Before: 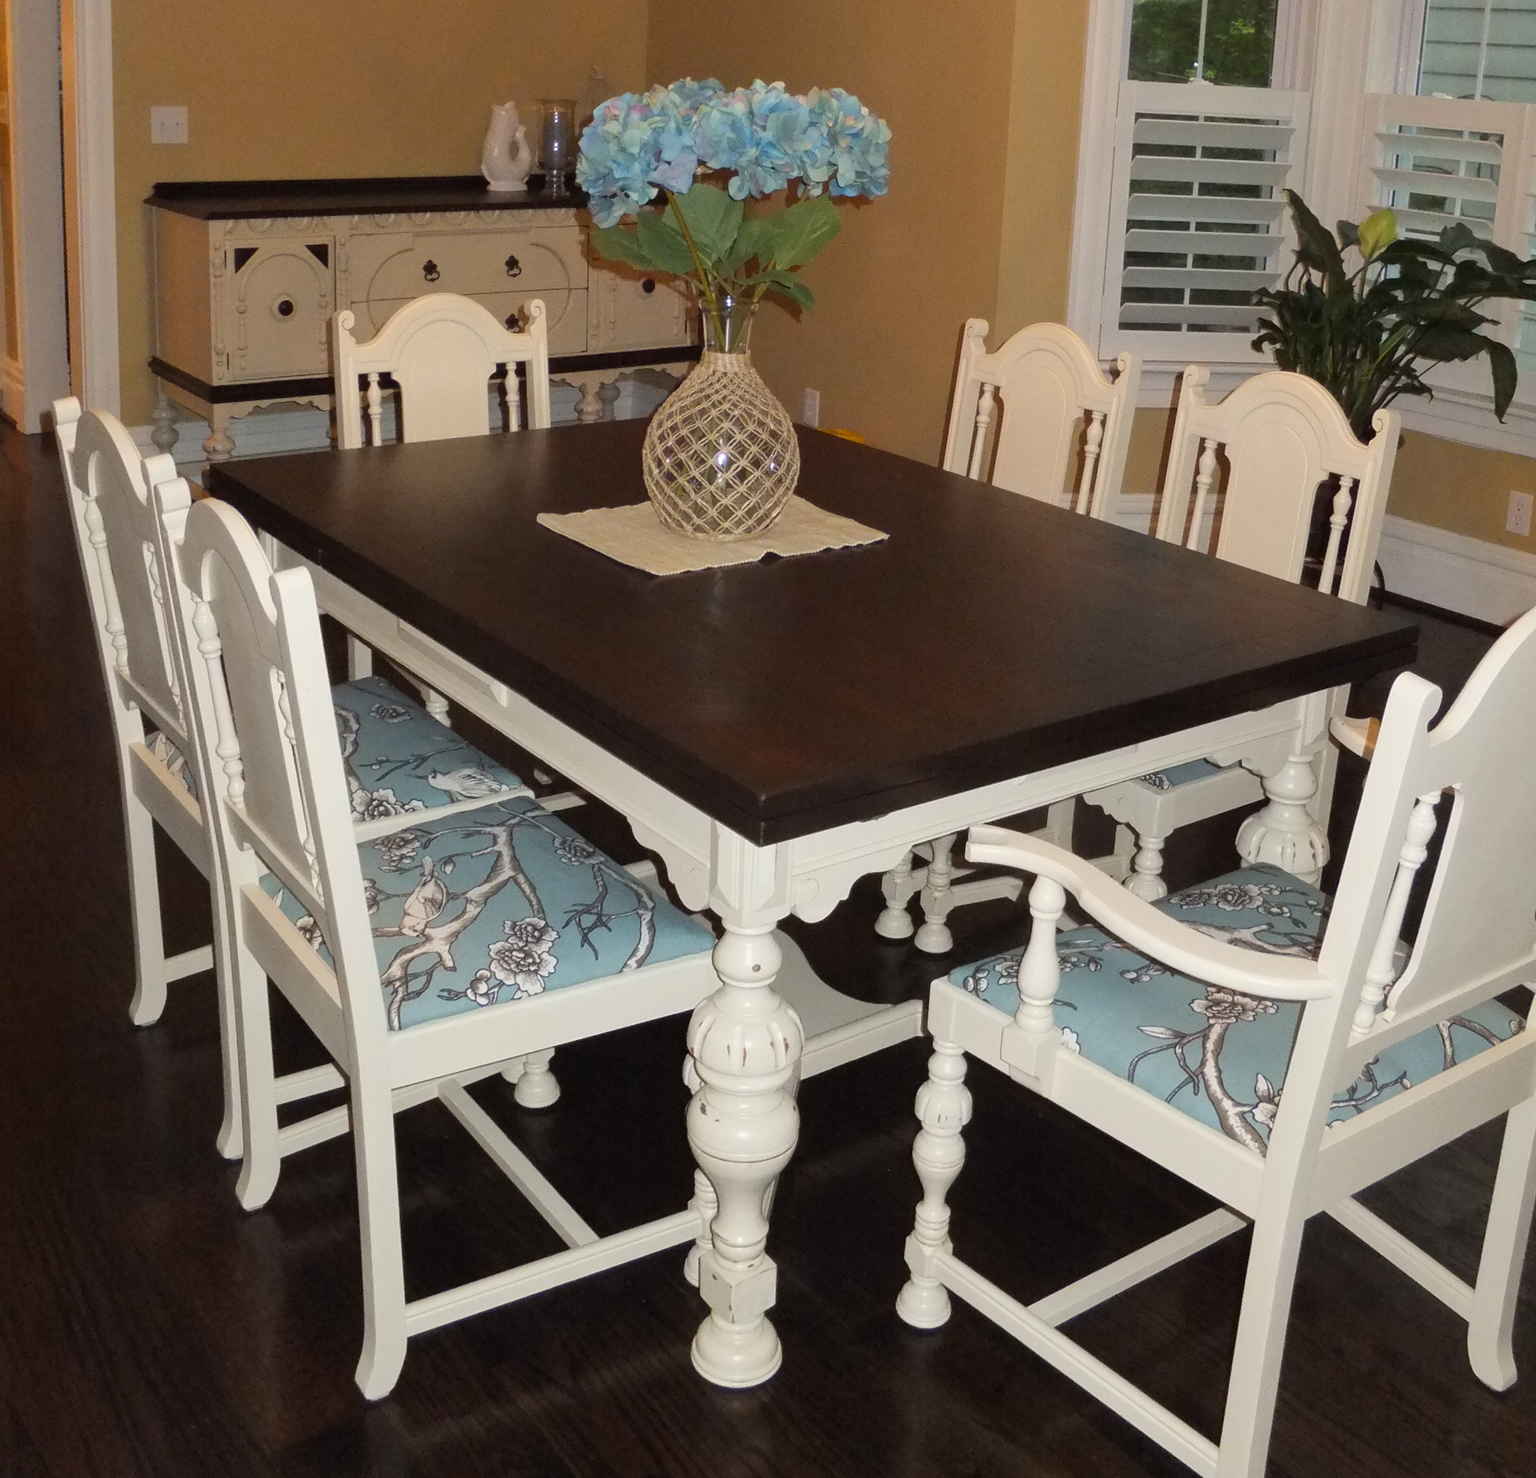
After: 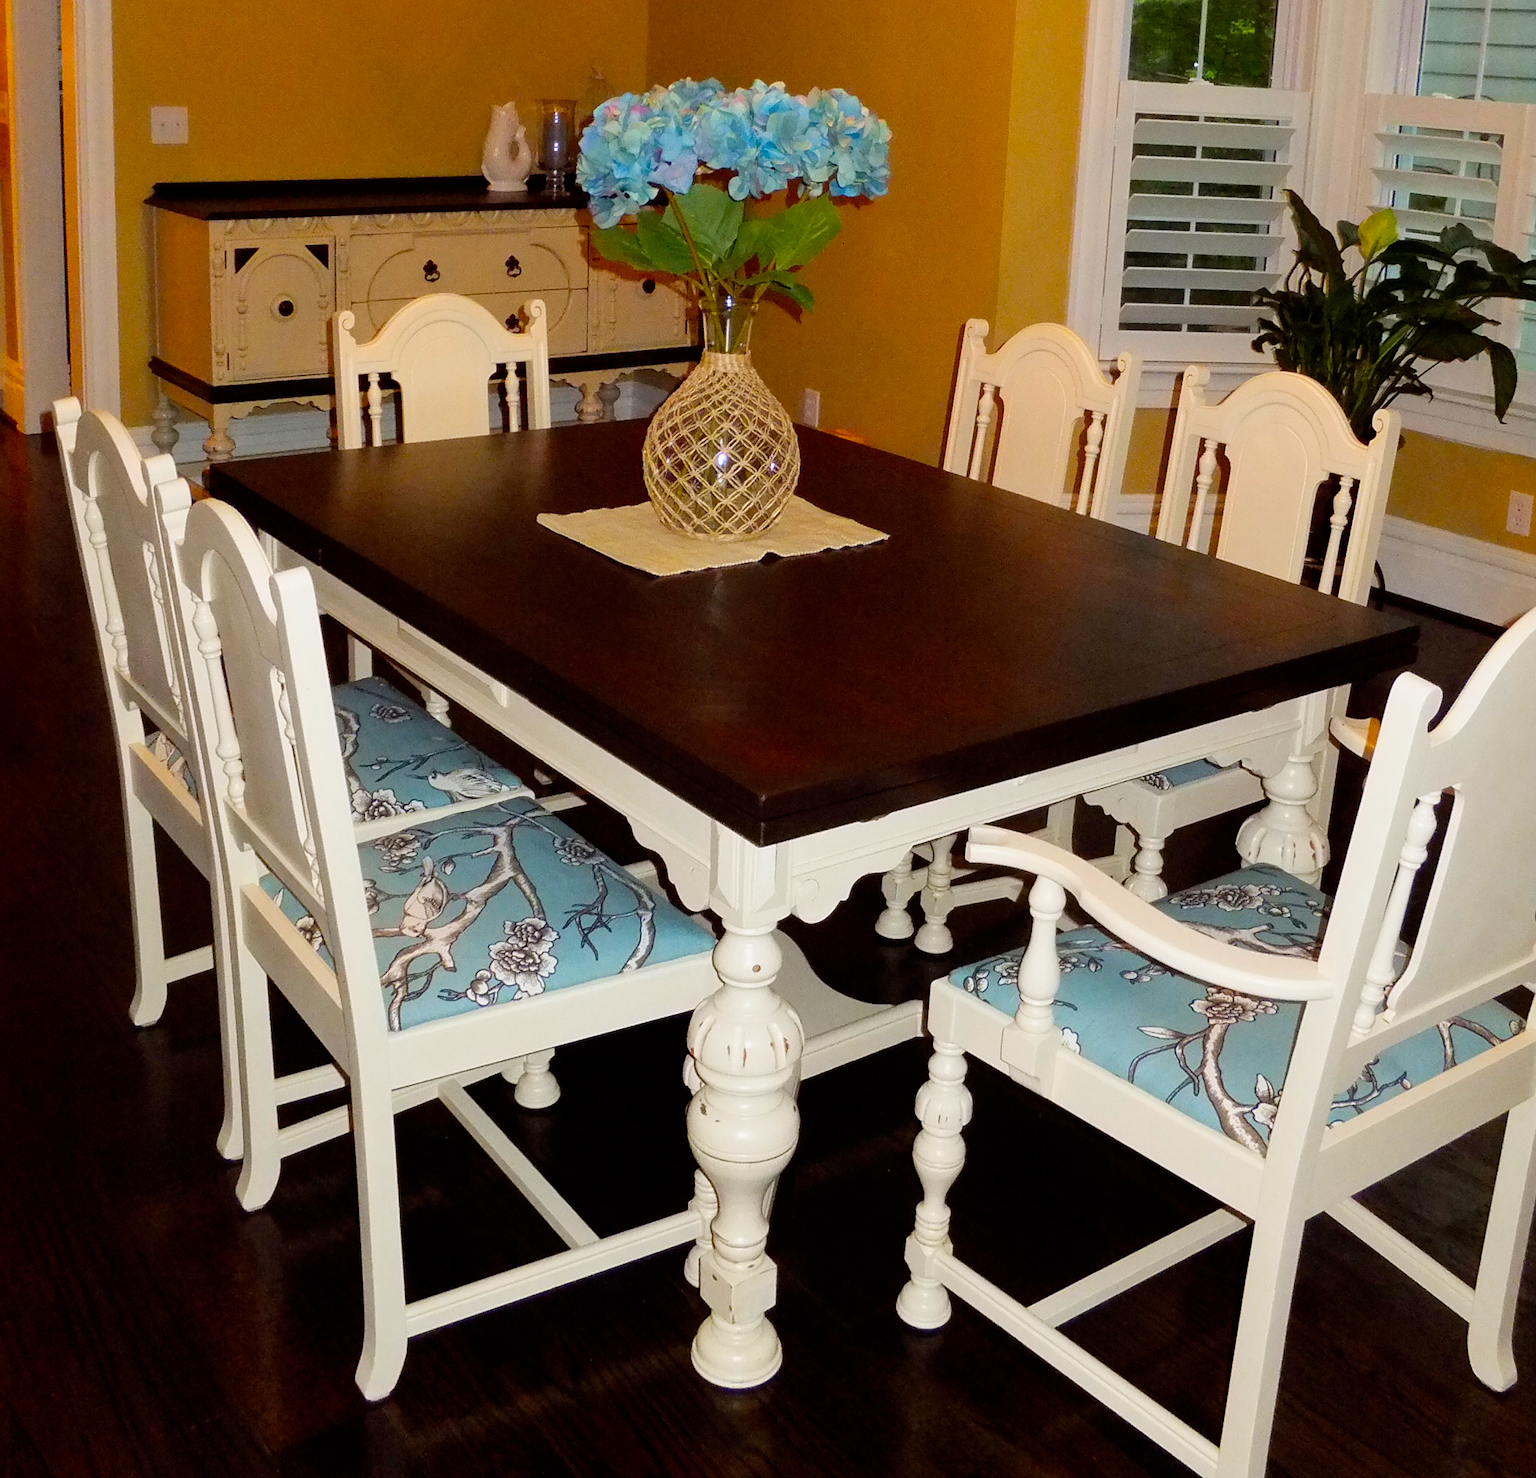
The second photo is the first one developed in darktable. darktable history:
color balance: lift [1, 1.001, 0.999, 1.001], gamma [1, 1.004, 1.007, 0.993], gain [1, 0.991, 0.987, 1.013], contrast 7.5%, contrast fulcrum 10%, output saturation 115%
filmic rgb: black relative exposure -6.3 EV, white relative exposure 2.8 EV, threshold 3 EV, target black luminance 0%, hardness 4.6, latitude 67.35%, contrast 1.292, shadows ↔ highlights balance -3.5%, preserve chrominance no, color science v4 (2020), contrast in shadows soft, enable highlight reconstruction true
lowpass: radius 0.1, contrast 0.85, saturation 1.1, unbound 0
sharpen: amount 0.2
